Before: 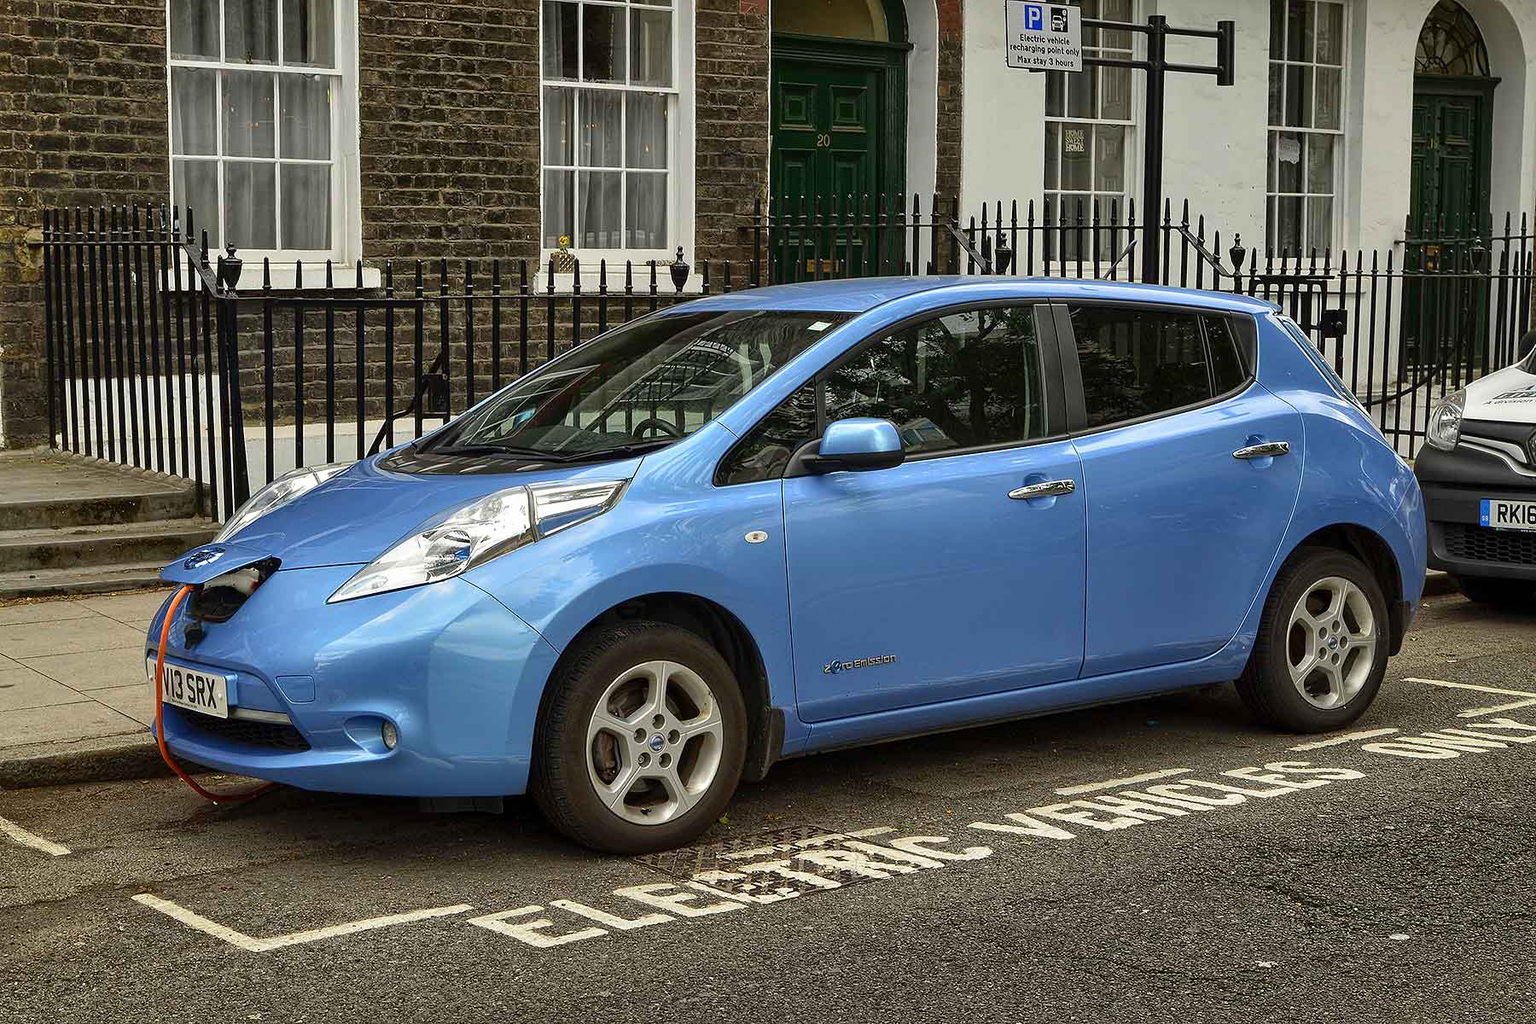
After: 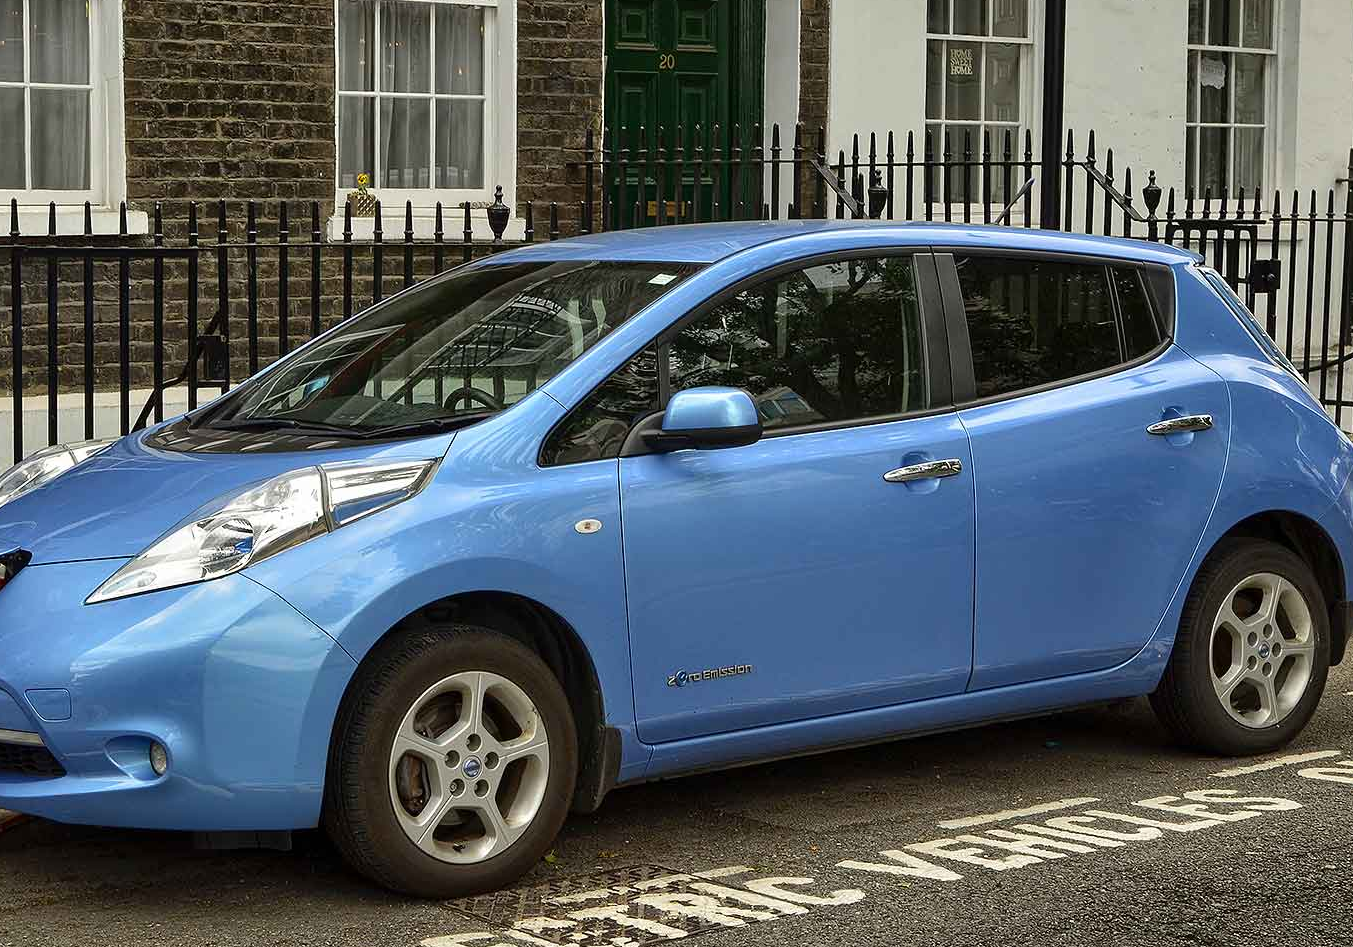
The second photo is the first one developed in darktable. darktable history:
crop: left 16.556%, top 8.606%, right 8.234%, bottom 12.455%
